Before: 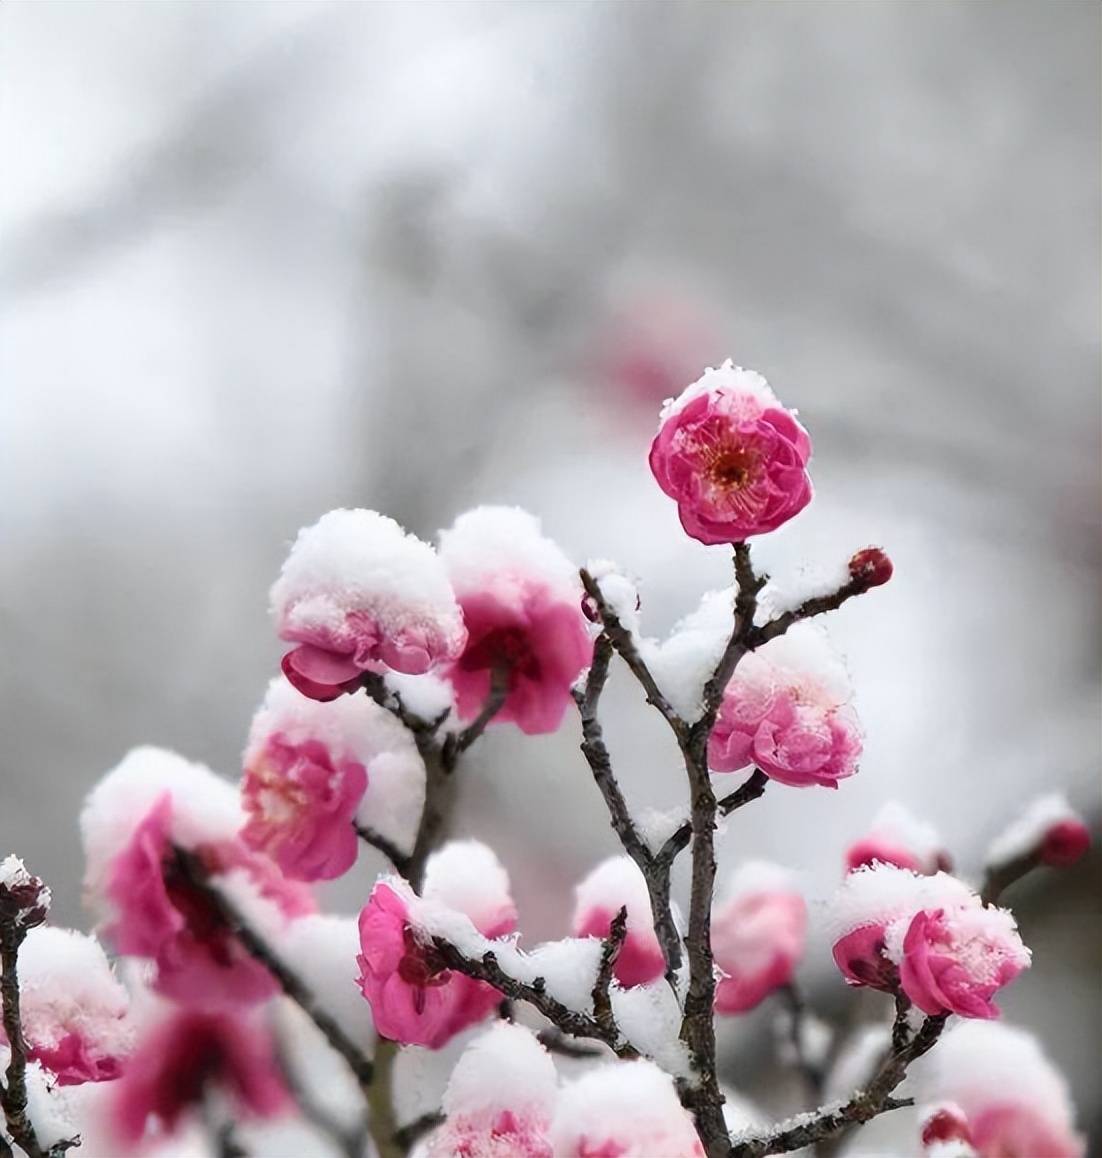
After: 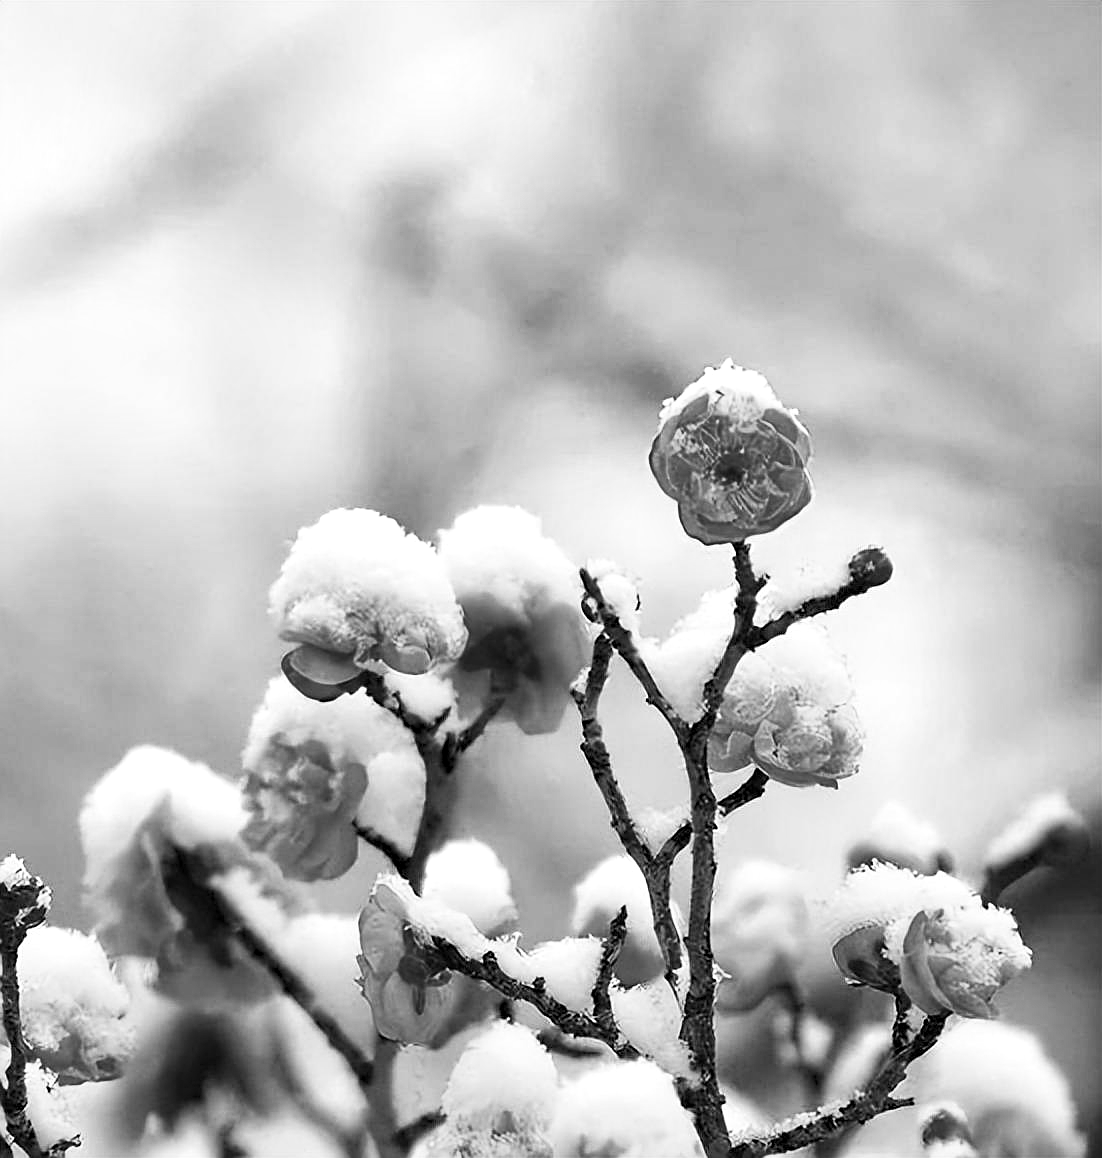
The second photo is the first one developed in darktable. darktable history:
monochrome: a -6.99, b 35.61, size 1.4
local contrast: mode bilateral grid, contrast 20, coarseness 50, detail 148%, midtone range 0.2
contrast brightness saturation: contrast 0.2, brightness 0.16, saturation 0.22
color correction: highlights a* 0.162, highlights b* 29.53, shadows a* -0.162, shadows b* 21.09
white balance: emerald 1
sharpen: on, module defaults
haze removal: compatibility mode true, adaptive false
